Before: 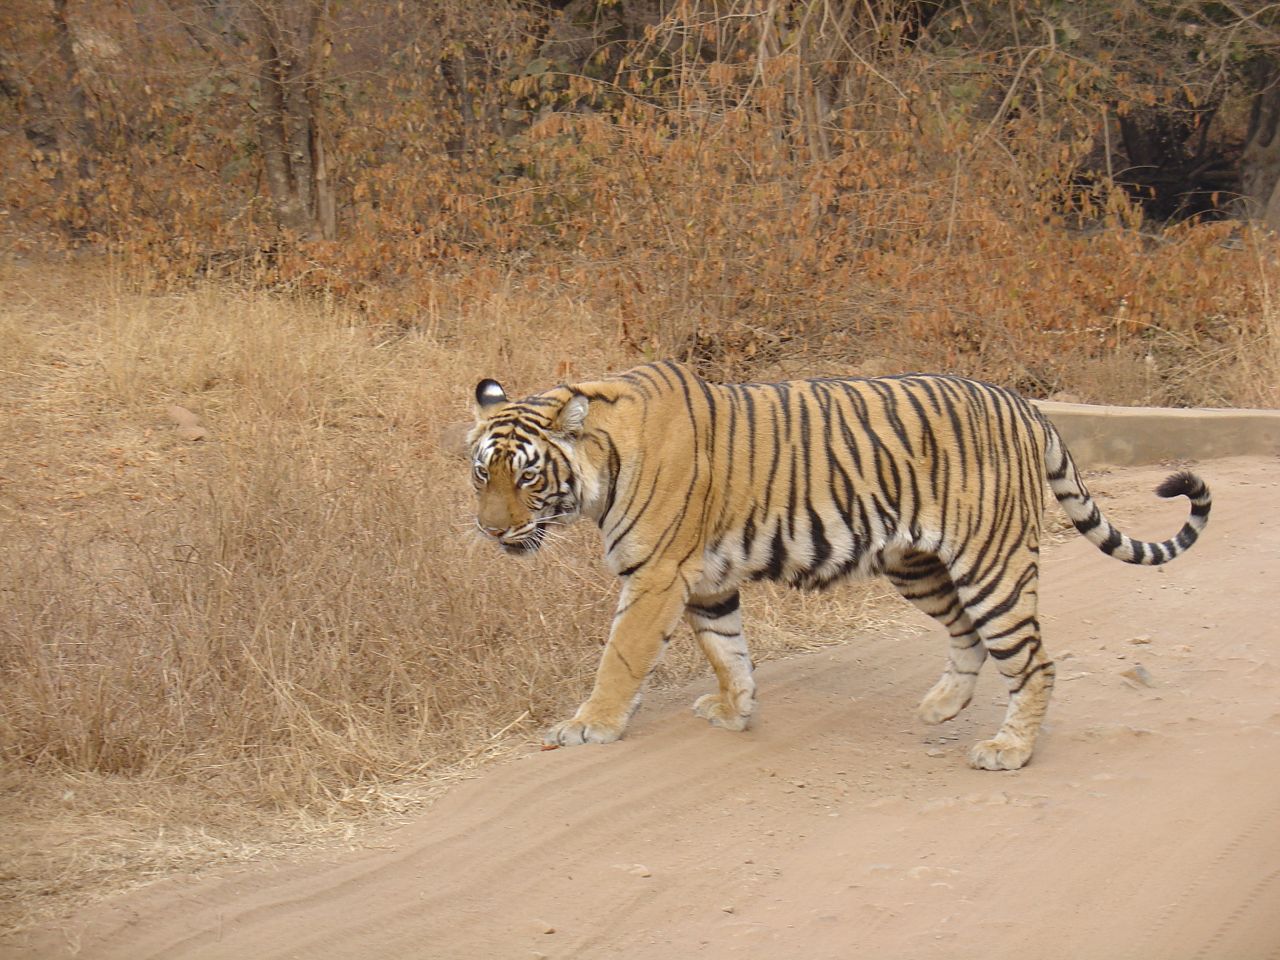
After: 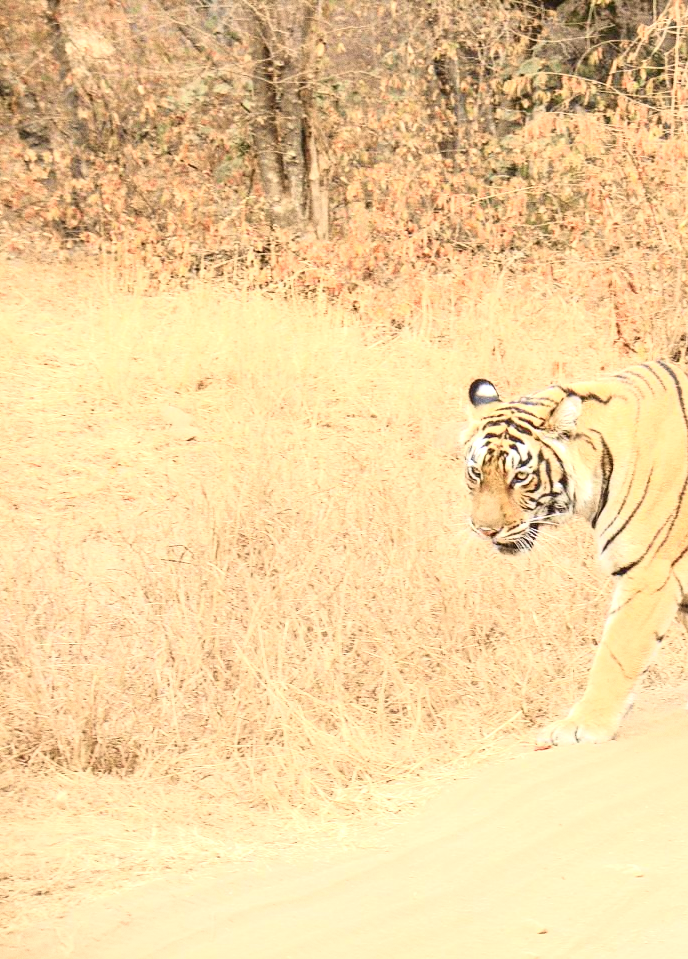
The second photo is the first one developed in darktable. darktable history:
color balance rgb: shadows lift › luminance -10%, highlights gain › luminance 10%, saturation formula JzAzBz (2021)
tone curve: curves: ch0 [(0, 0.023) (0.087, 0.065) (0.184, 0.168) (0.45, 0.54) (0.57, 0.683) (0.706, 0.841) (0.877, 0.948) (1, 0.984)]; ch1 [(0, 0) (0.388, 0.369) (0.447, 0.447) (0.505, 0.5) (0.534, 0.535) (0.563, 0.563) (0.579, 0.59) (0.644, 0.663) (1, 1)]; ch2 [(0, 0) (0.301, 0.259) (0.385, 0.395) (0.492, 0.496) (0.518, 0.537) (0.583, 0.605) (0.673, 0.667) (1, 1)], color space Lab, independent channels, preserve colors none
grain: coarseness 0.09 ISO
exposure: black level correction 0, exposure 0.953 EV, compensate exposure bias true, compensate highlight preservation false
contrast brightness saturation: contrast 0.1, brightness 0.02, saturation 0.02
crop: left 0.587%, right 45.588%, bottom 0.086%
local contrast: on, module defaults
